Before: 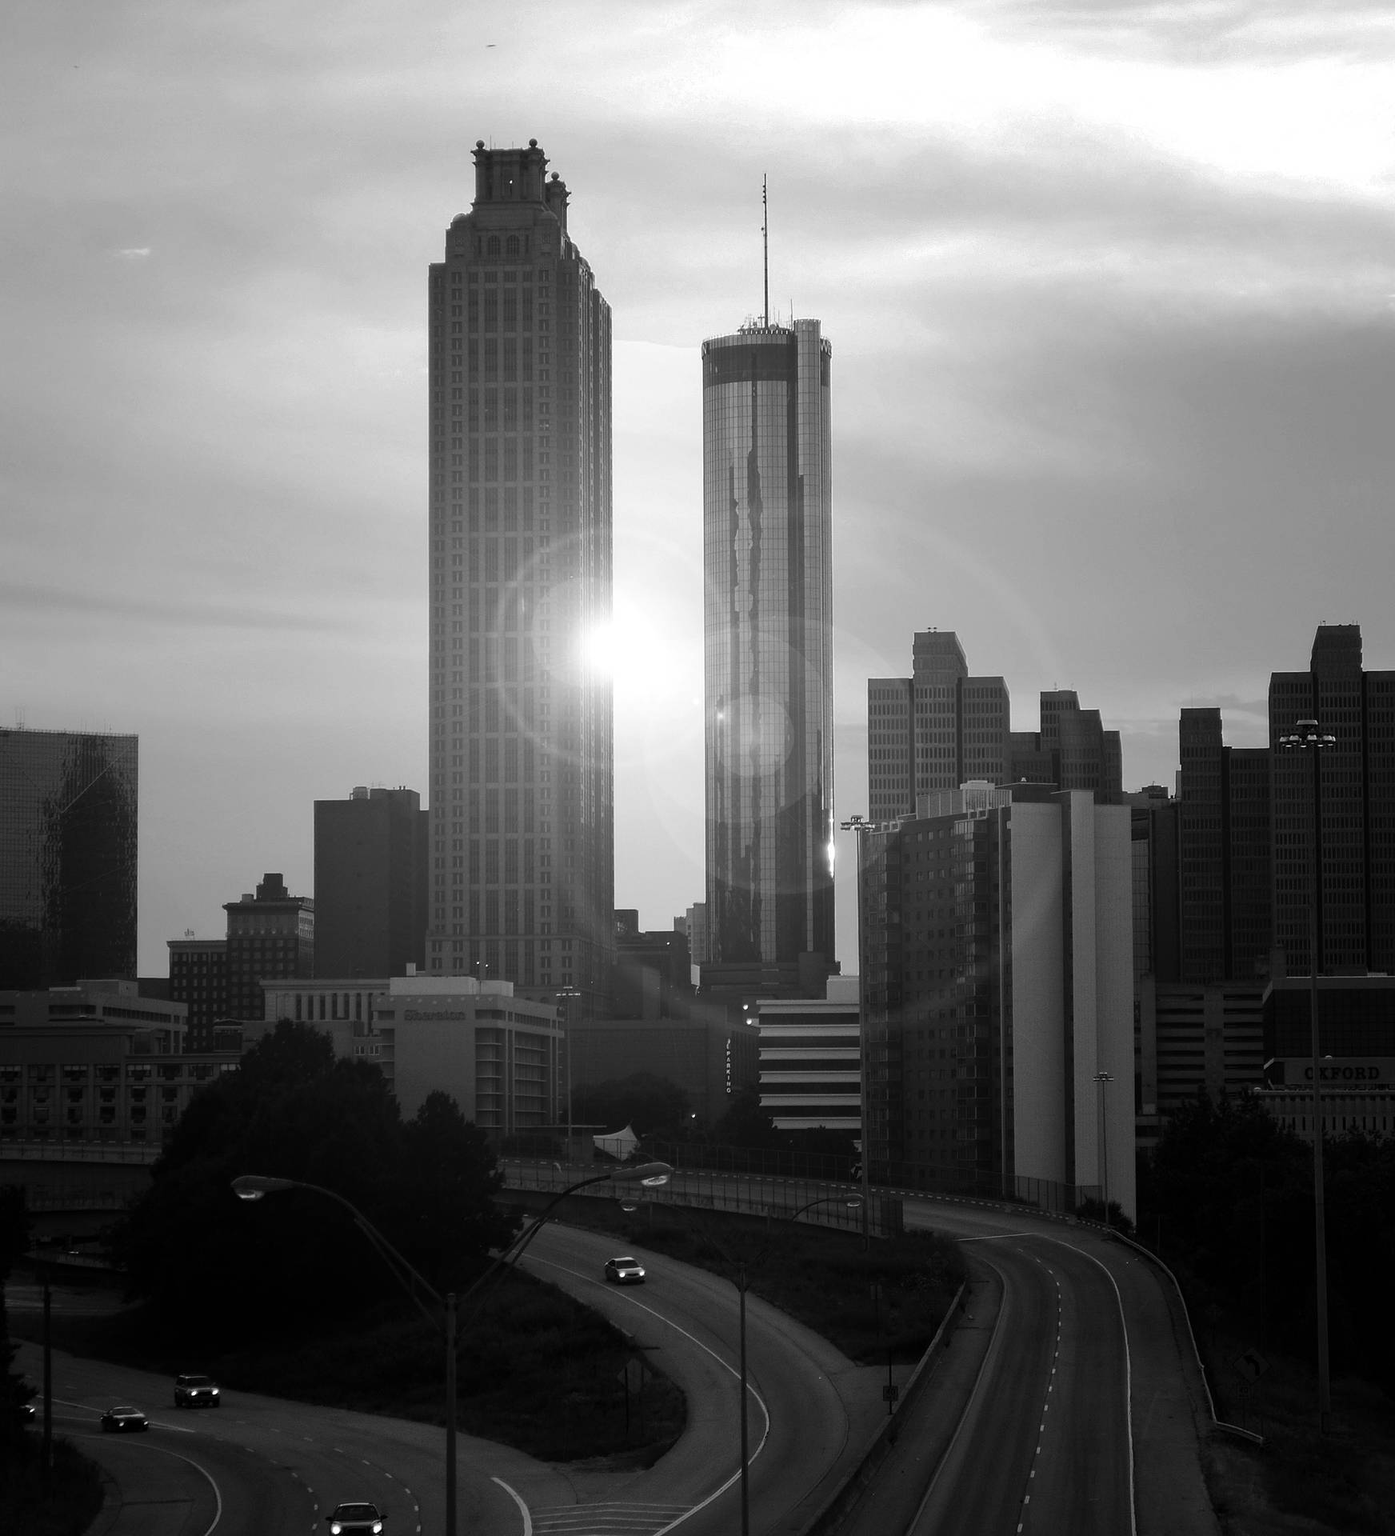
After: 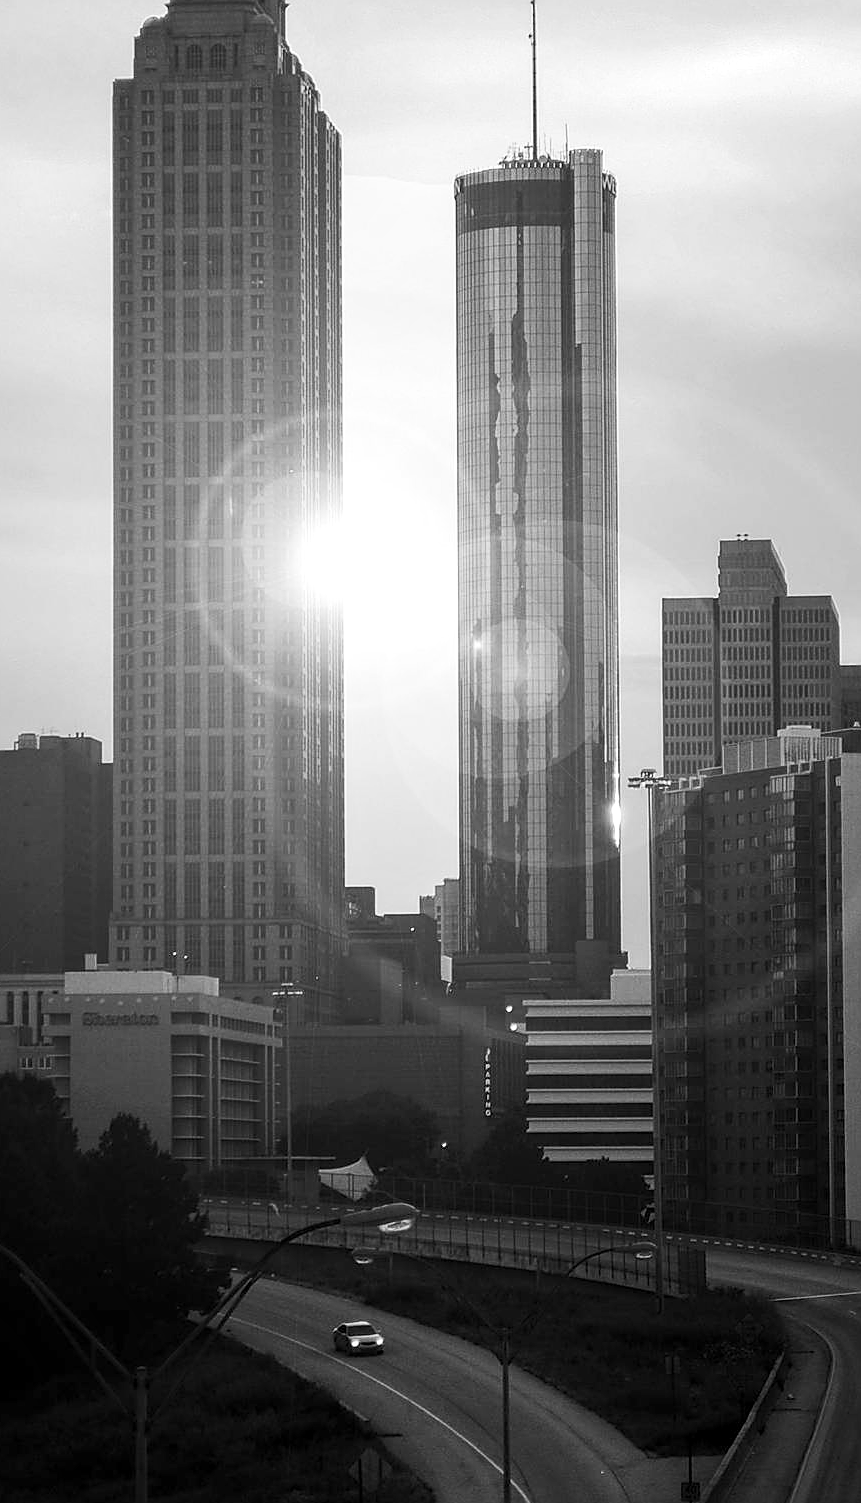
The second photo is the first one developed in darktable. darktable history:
local contrast: on, module defaults
contrast brightness saturation: contrast 0.203, brightness 0.164, saturation 0.224
crop and rotate: angle 0.017°, left 24.267%, top 13.03%, right 26.339%, bottom 8.66%
sharpen: on, module defaults
